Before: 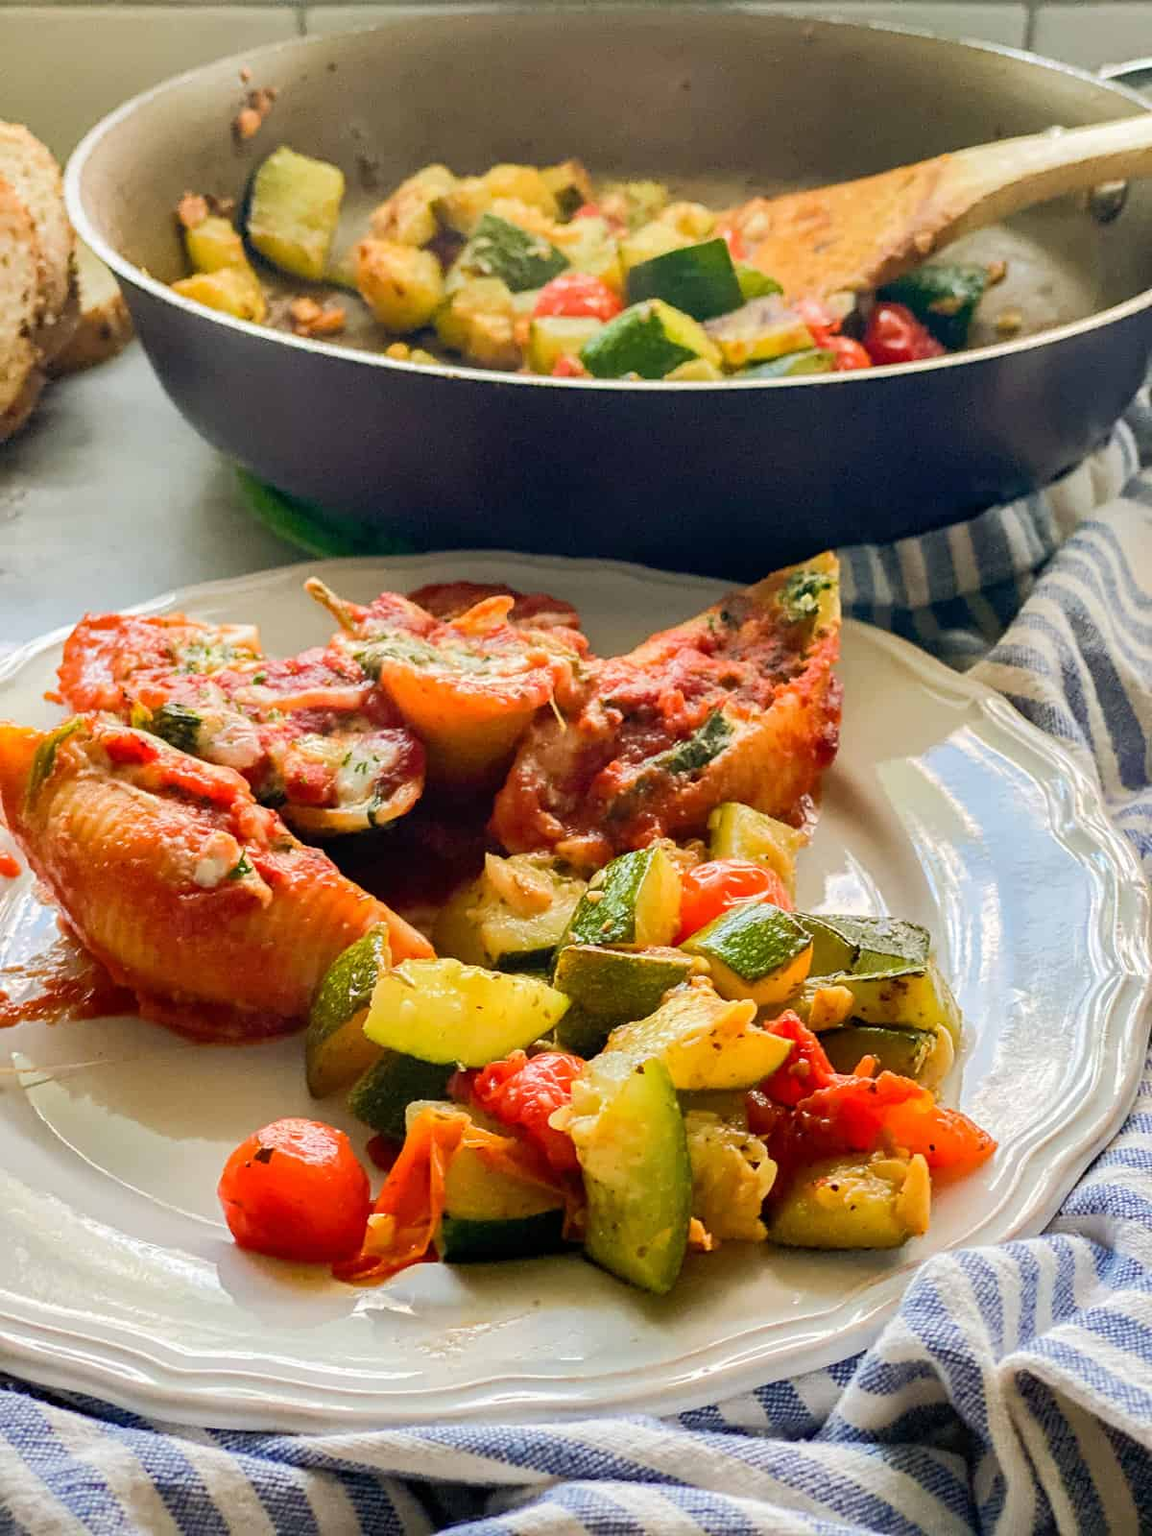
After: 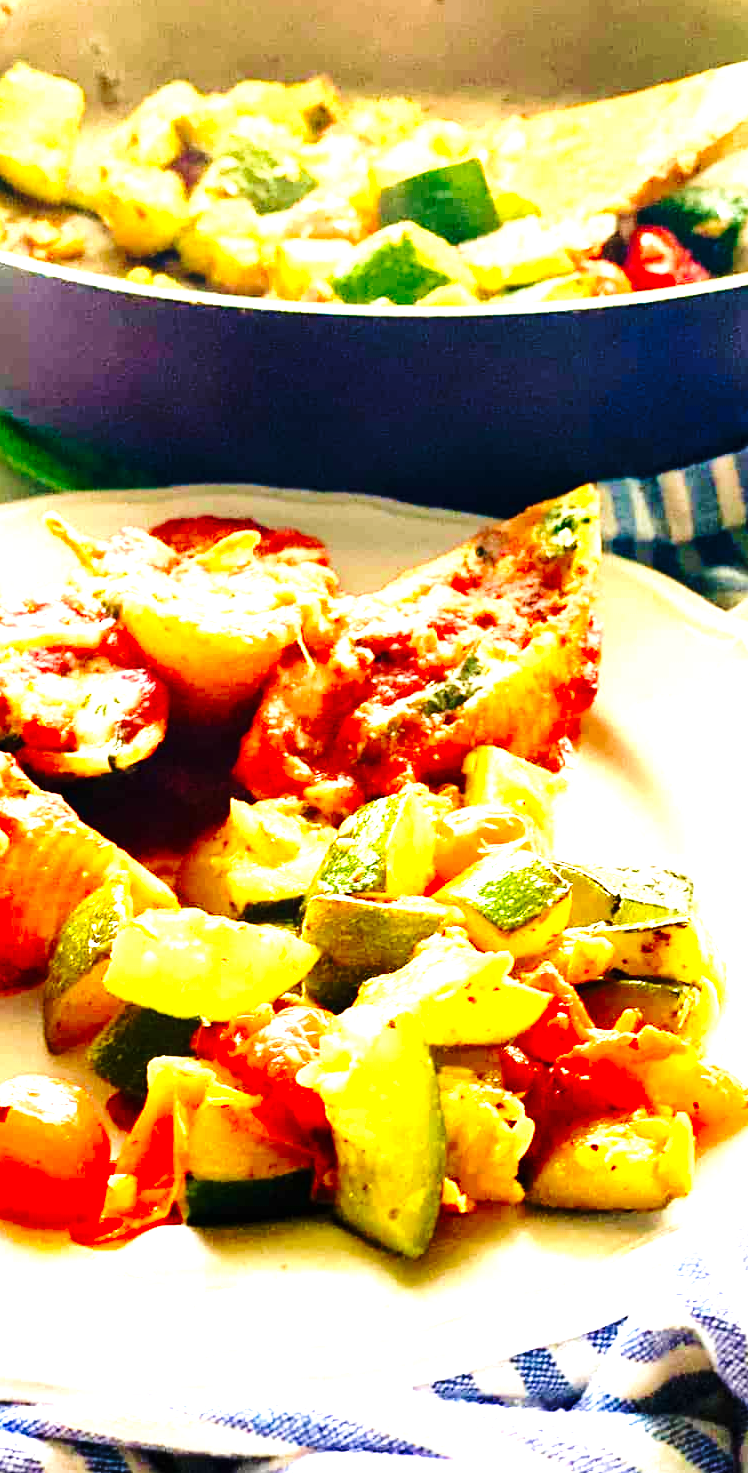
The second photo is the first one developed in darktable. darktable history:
crop and rotate: left 22.918%, top 5.629%, right 14.711%, bottom 2.247%
base curve: curves: ch0 [(0, 0) (0.04, 0.03) (0.133, 0.232) (0.448, 0.748) (0.843, 0.968) (1, 1)], preserve colors none
exposure: black level correction 0, exposure 0.7 EV, compensate exposure bias true, compensate highlight preservation false
shadows and highlights: radius 110.86, shadows 51.09, white point adjustment 9.16, highlights -4.17, highlights color adjustment 32.2%, soften with gaussian
velvia: strength 50%
white balance: red 1.009, blue 0.985
contrast brightness saturation: contrast 0.09, saturation 0.28
